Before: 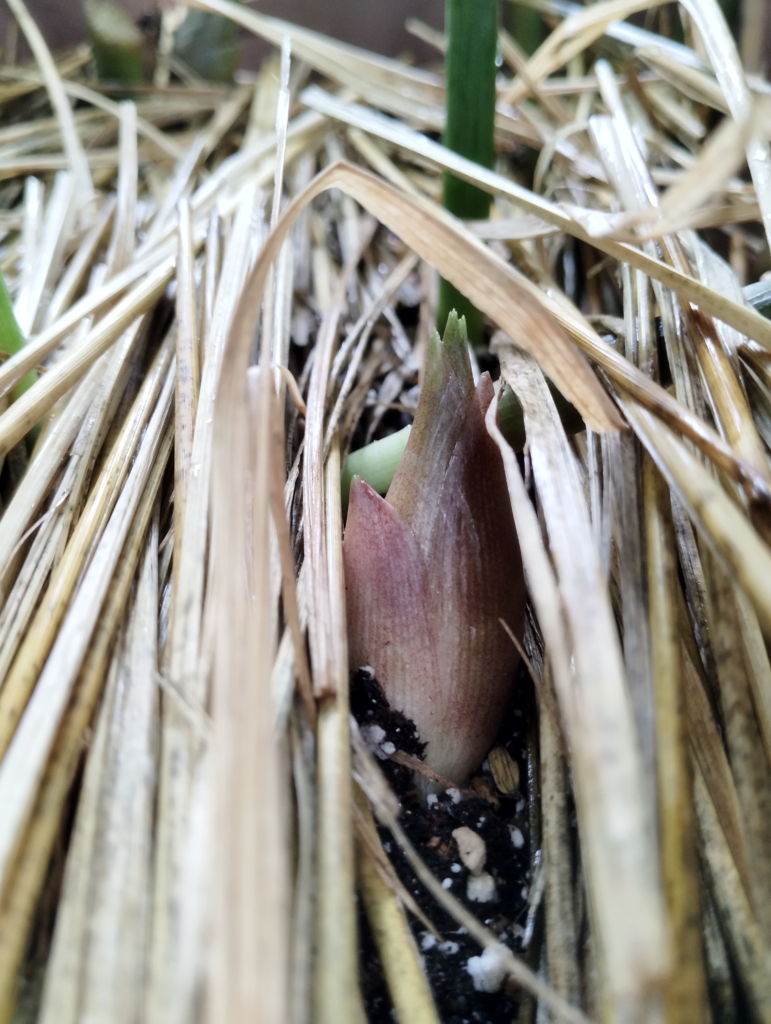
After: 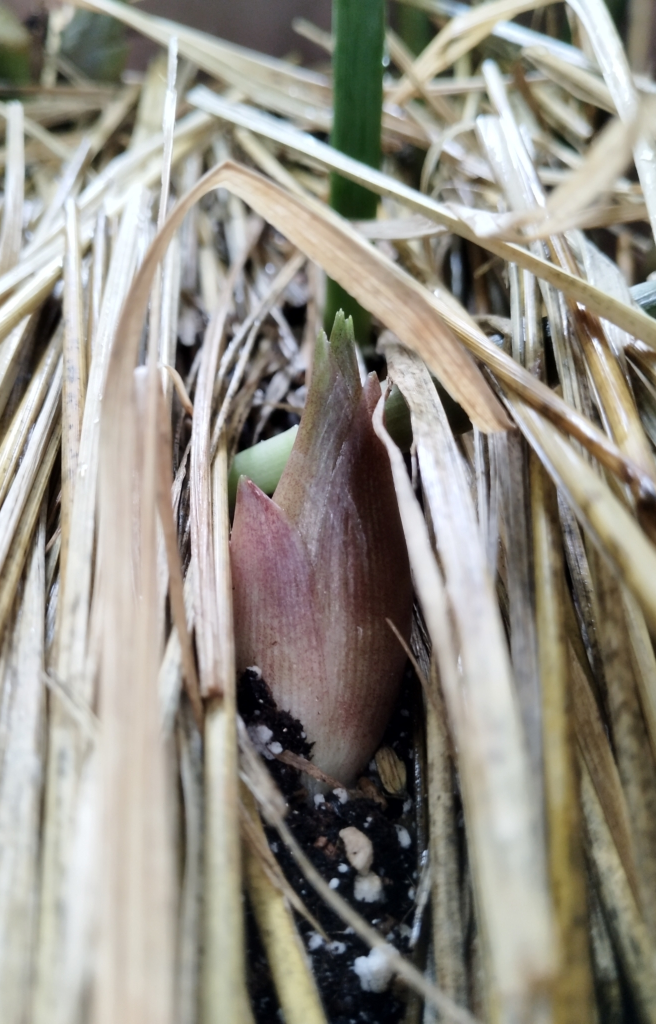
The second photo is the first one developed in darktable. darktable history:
crop and rotate: left 14.809%
